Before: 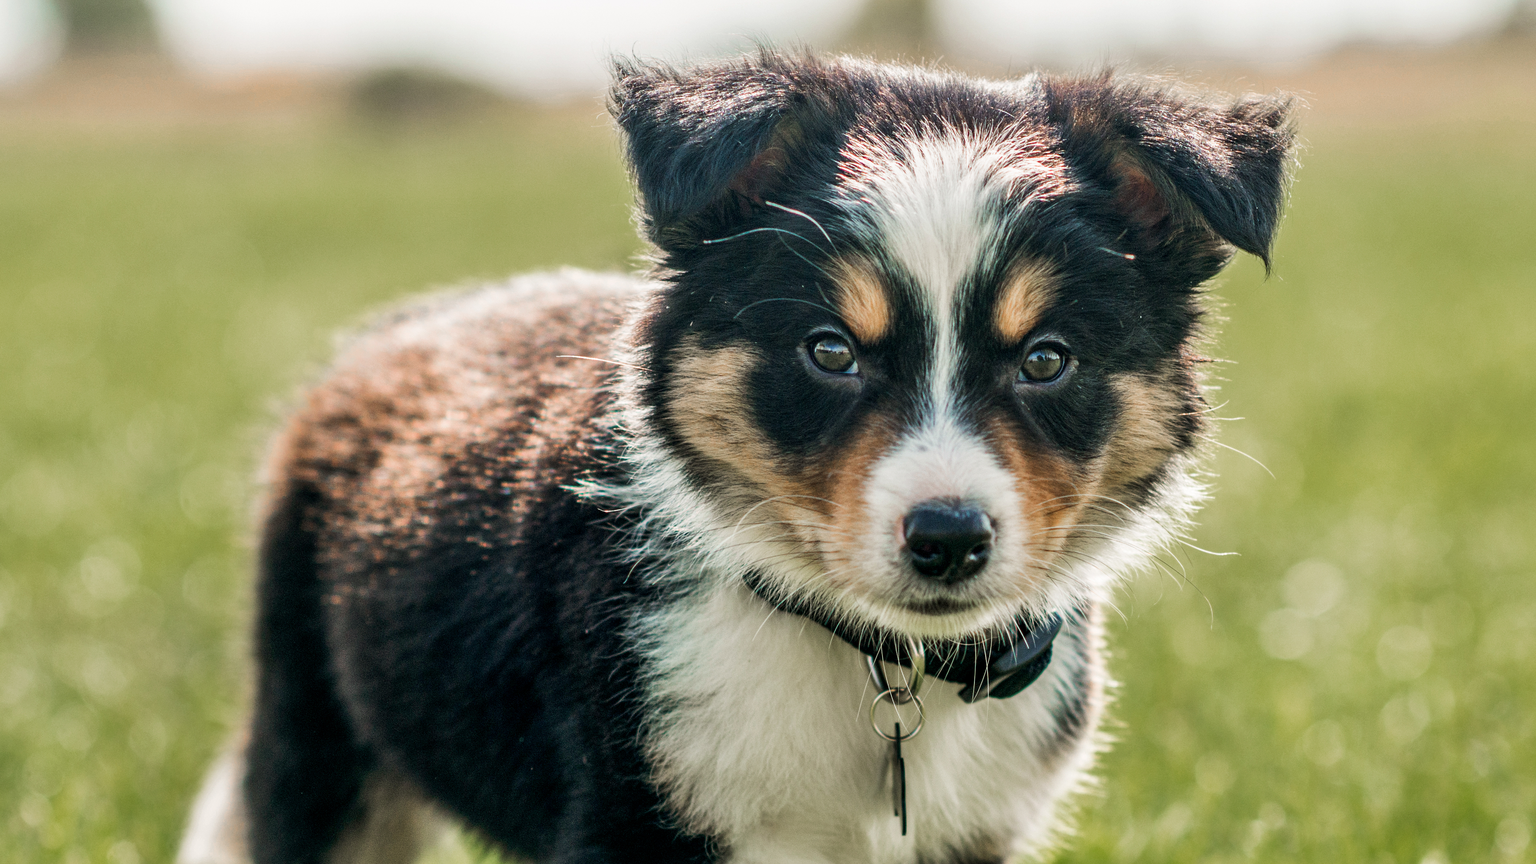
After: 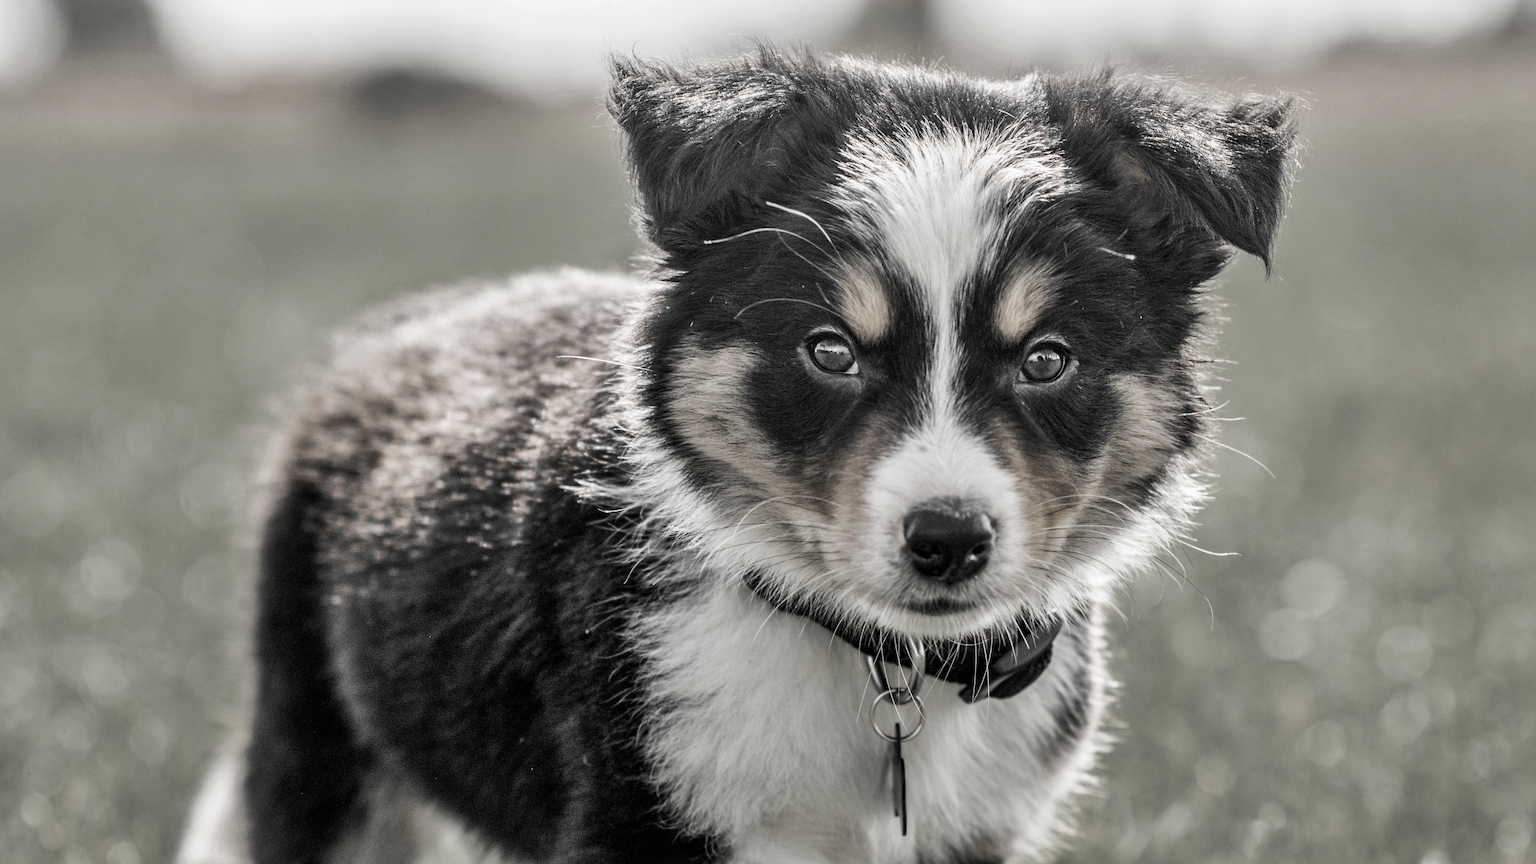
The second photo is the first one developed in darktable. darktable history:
shadows and highlights: radius 135.54, soften with gaussian
color zones: curves: ch0 [(0, 0.613) (0.01, 0.613) (0.245, 0.448) (0.498, 0.529) (0.642, 0.665) (0.879, 0.777) (0.99, 0.613)]; ch1 [(0, 0.035) (0.121, 0.189) (0.259, 0.197) (0.415, 0.061) (0.589, 0.022) (0.732, 0.022) (0.857, 0.026) (0.991, 0.053)], mix 30.15%
